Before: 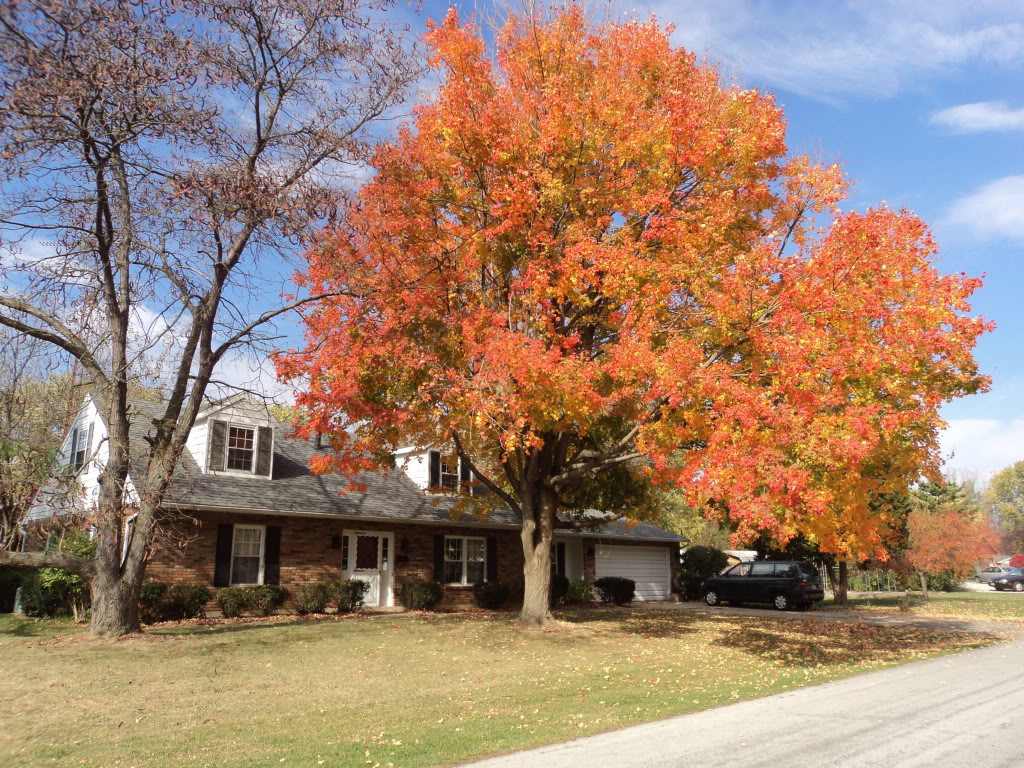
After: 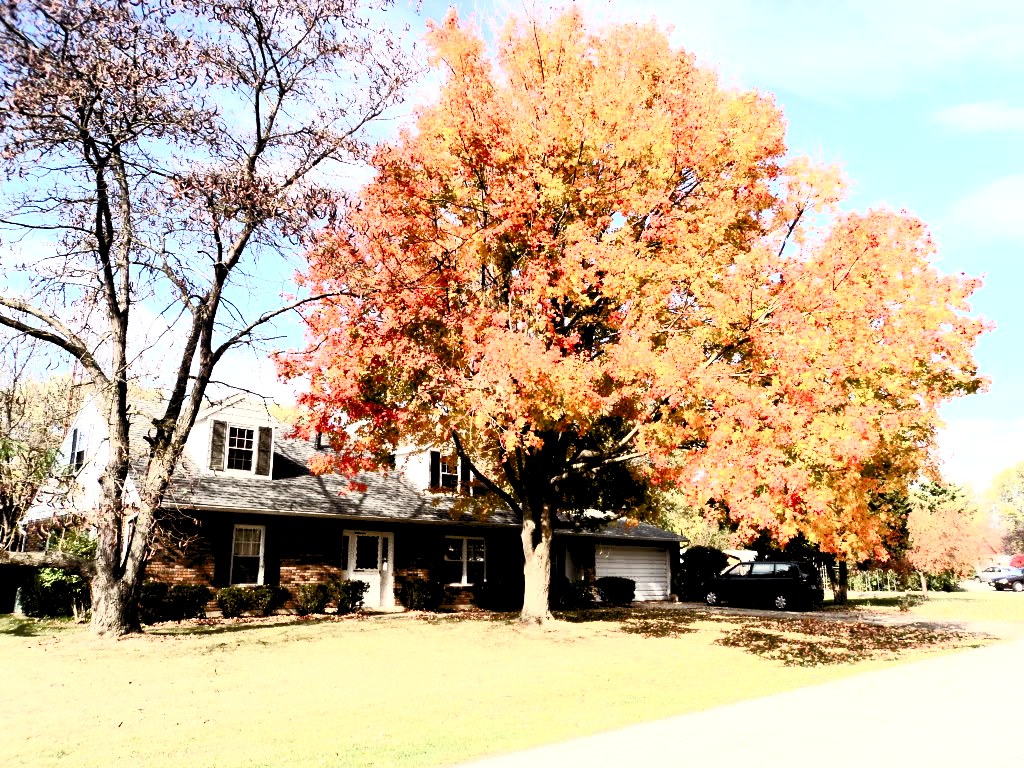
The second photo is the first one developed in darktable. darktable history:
levels: levels [0.072, 0.414, 0.976]
contrast brightness saturation: contrast 0.929, brightness 0.202
